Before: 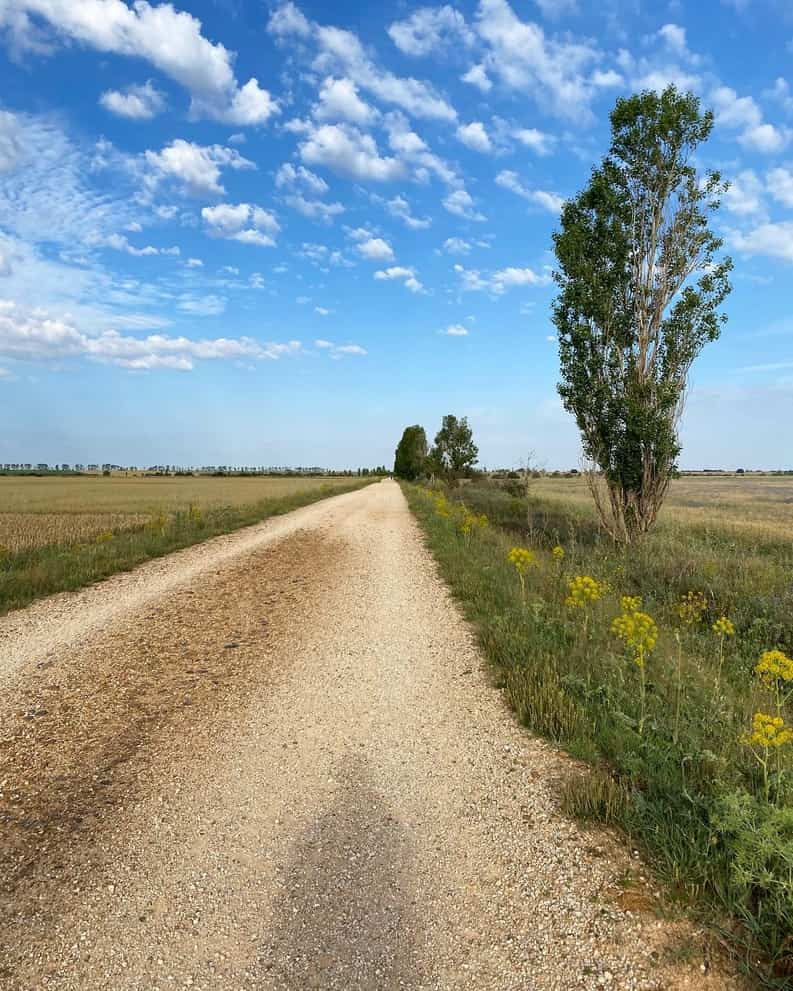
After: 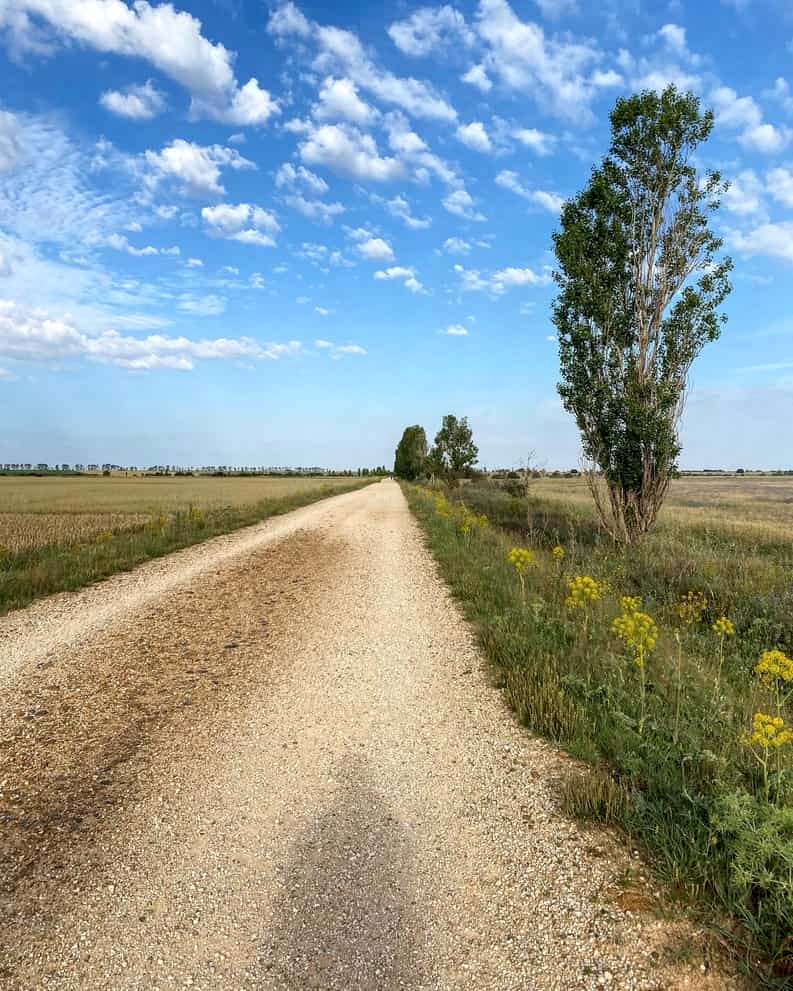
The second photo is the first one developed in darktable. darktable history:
local contrast: on, module defaults
tone equalizer: on, module defaults
shadows and highlights: shadows -23.08, highlights 46.15, soften with gaussian
exposure: compensate highlight preservation false
